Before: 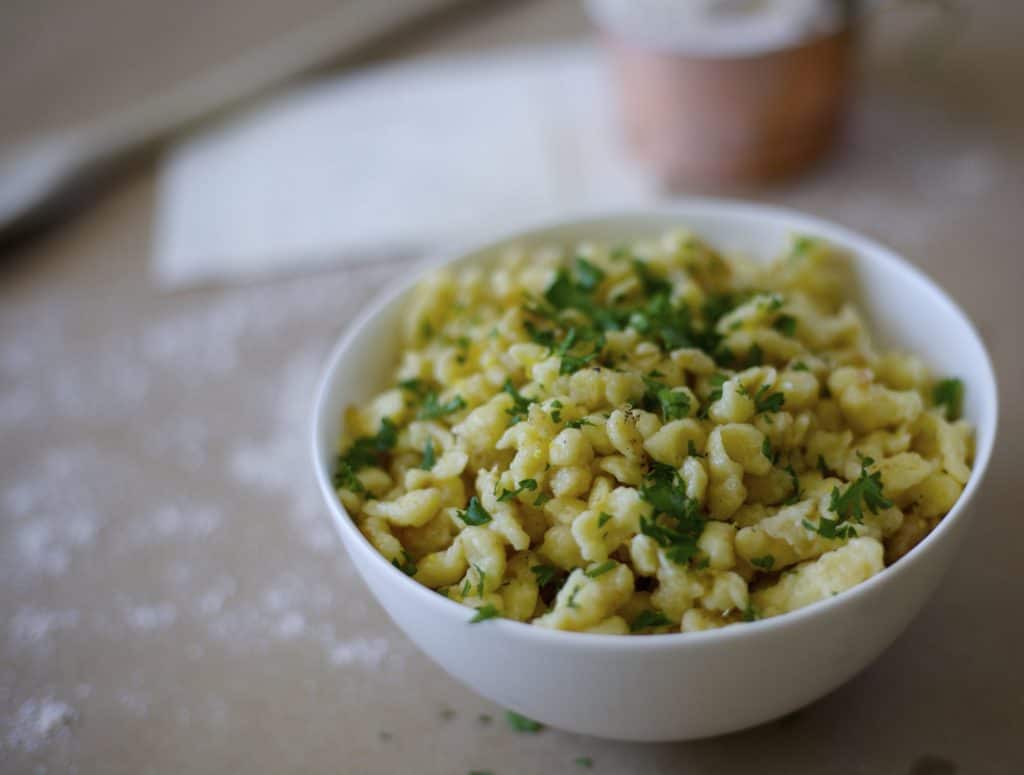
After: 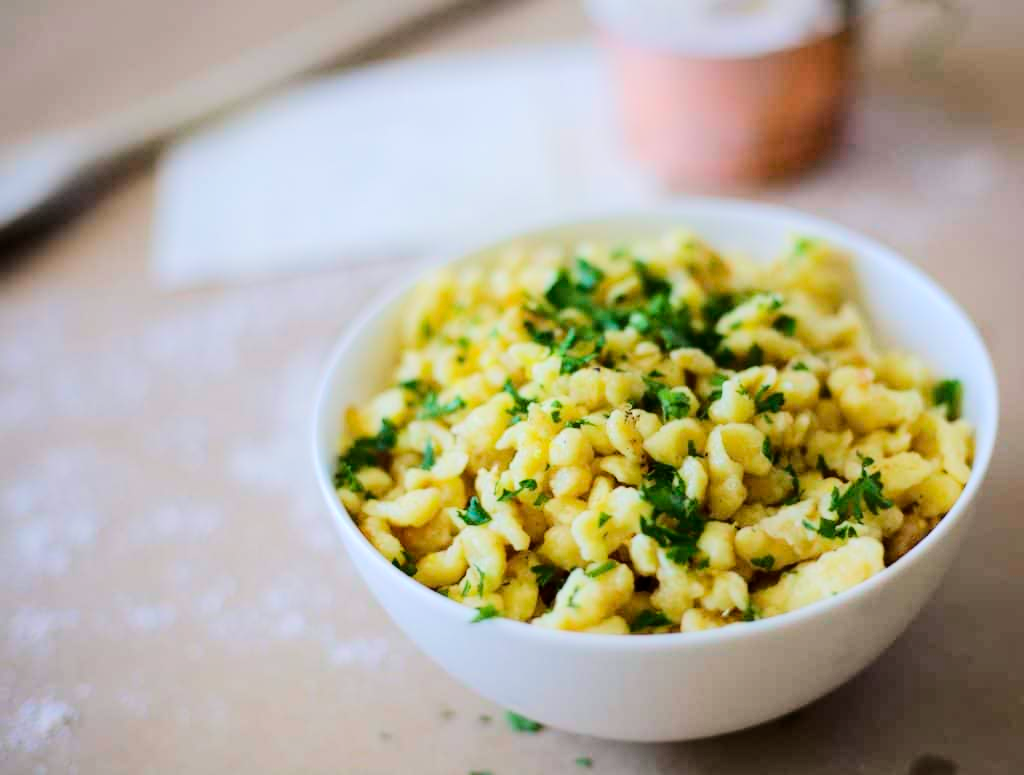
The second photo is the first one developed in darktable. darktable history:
tone equalizer: -7 EV 0.148 EV, -6 EV 0.578 EV, -5 EV 1.19 EV, -4 EV 1.34 EV, -3 EV 1.14 EV, -2 EV 0.6 EV, -1 EV 0.152 EV, edges refinement/feathering 500, mask exposure compensation -1.57 EV, preserve details no
shadows and highlights: shadows 12.34, white point adjustment 1.34, highlights -1.39, shadows color adjustment 97.68%, soften with gaussian
